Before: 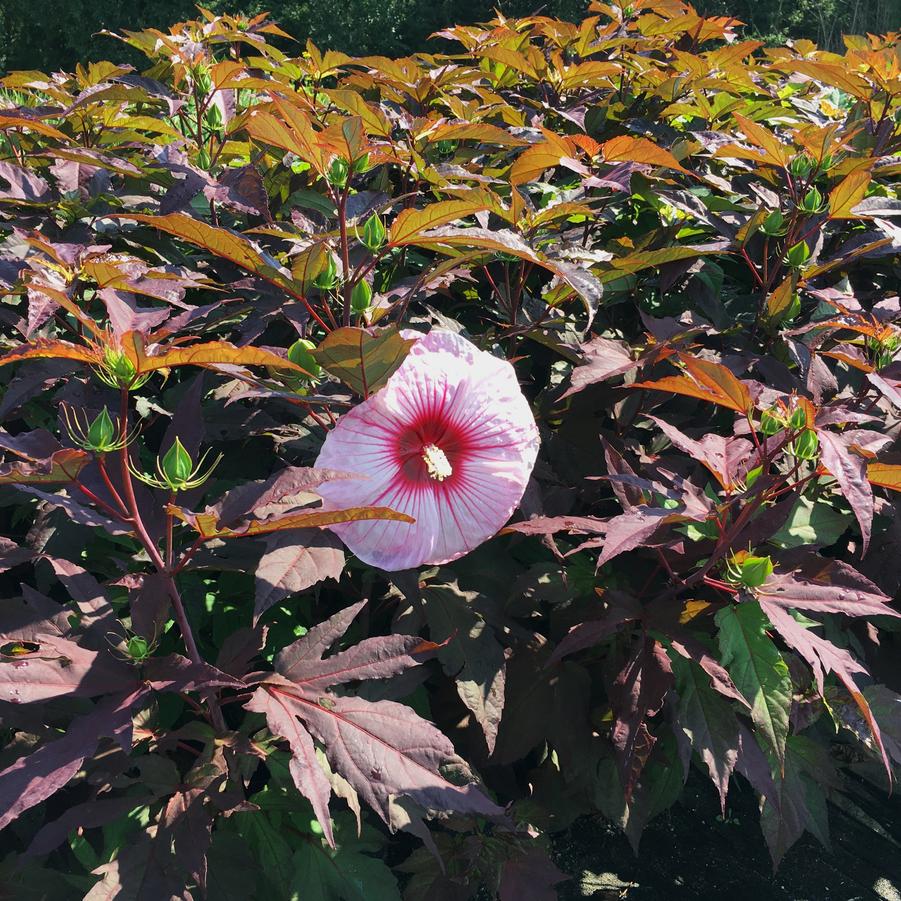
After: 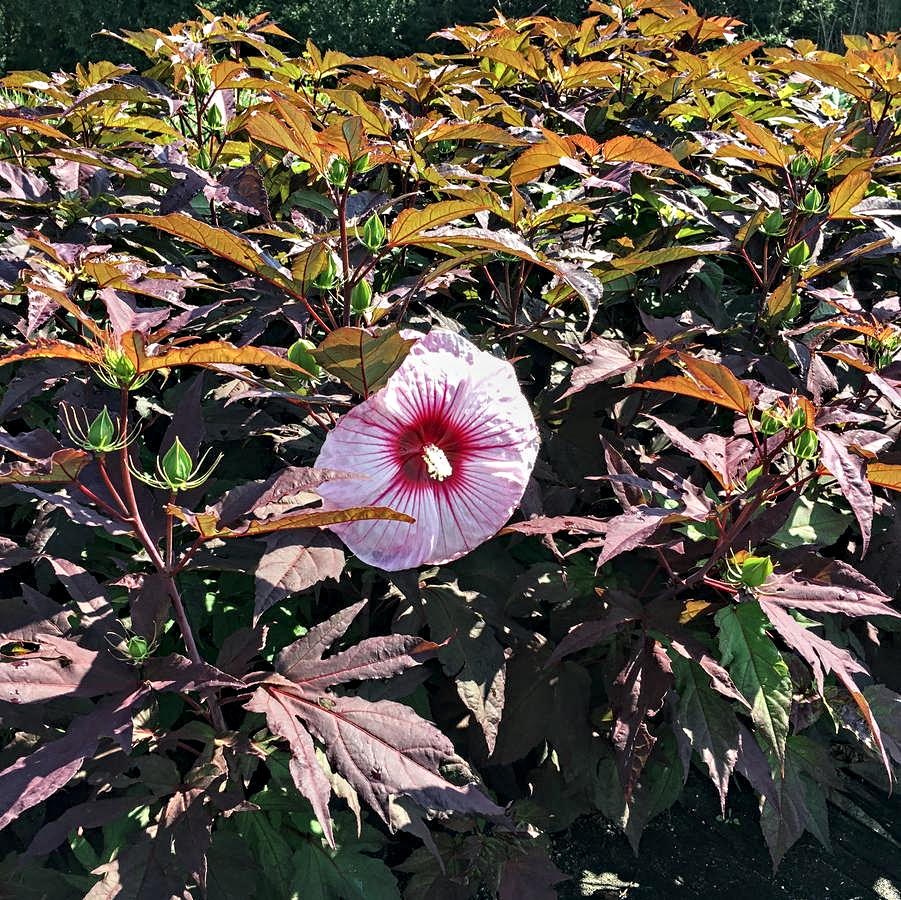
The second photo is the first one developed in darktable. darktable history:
contrast equalizer: octaves 7, y [[0.5, 0.542, 0.583, 0.625, 0.667, 0.708], [0.5 ×6], [0.5 ×6], [0 ×6], [0 ×6]]
crop: bottom 0.061%
